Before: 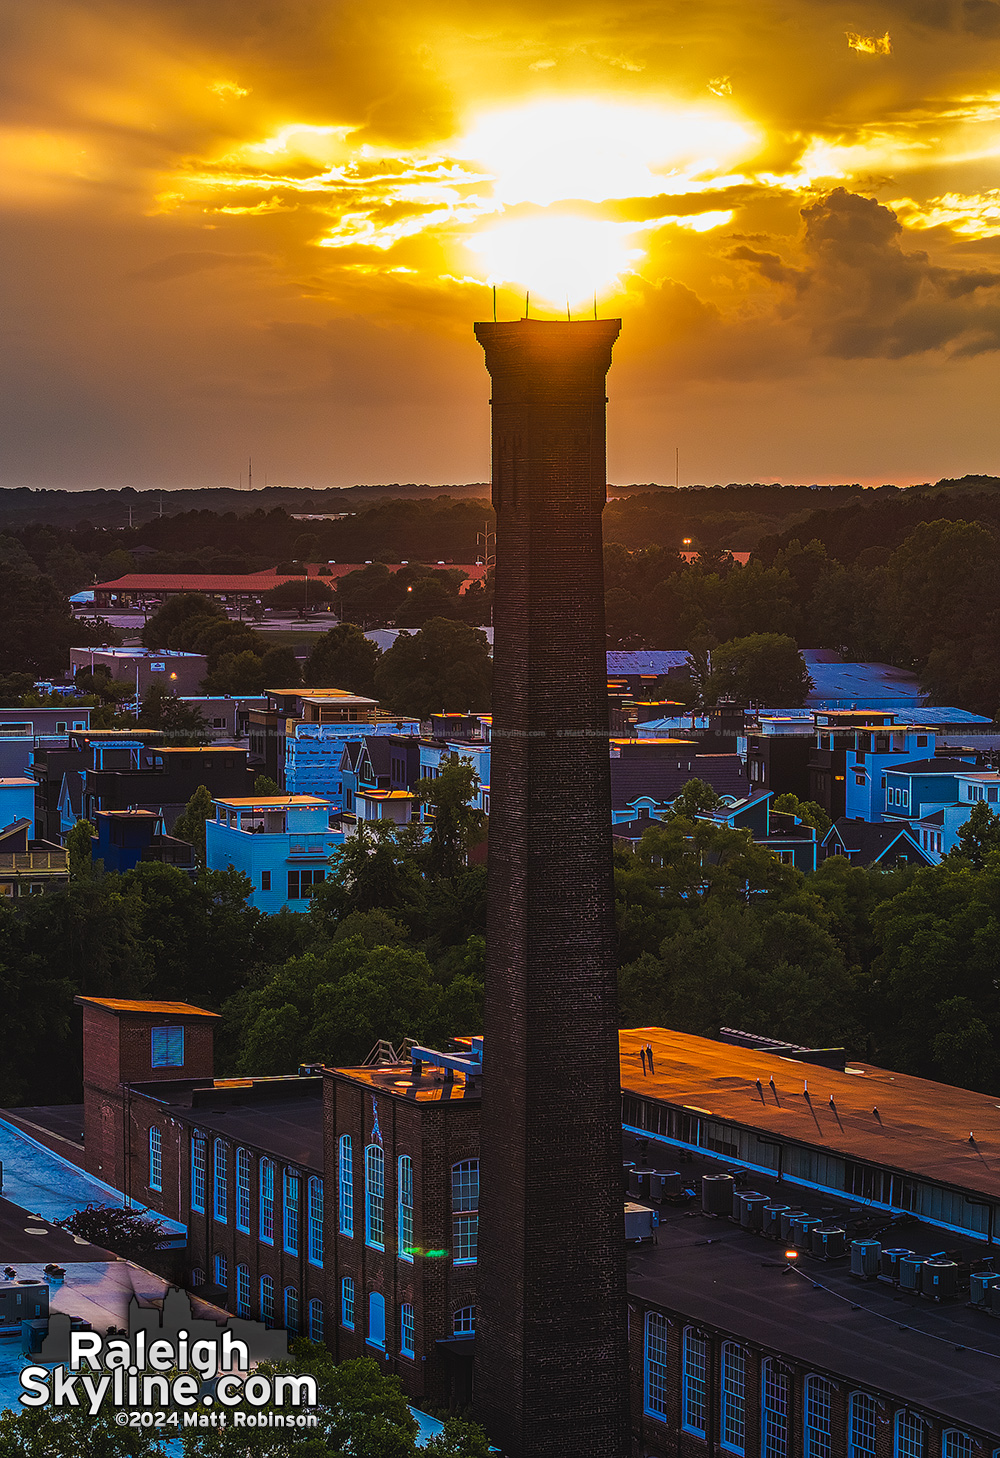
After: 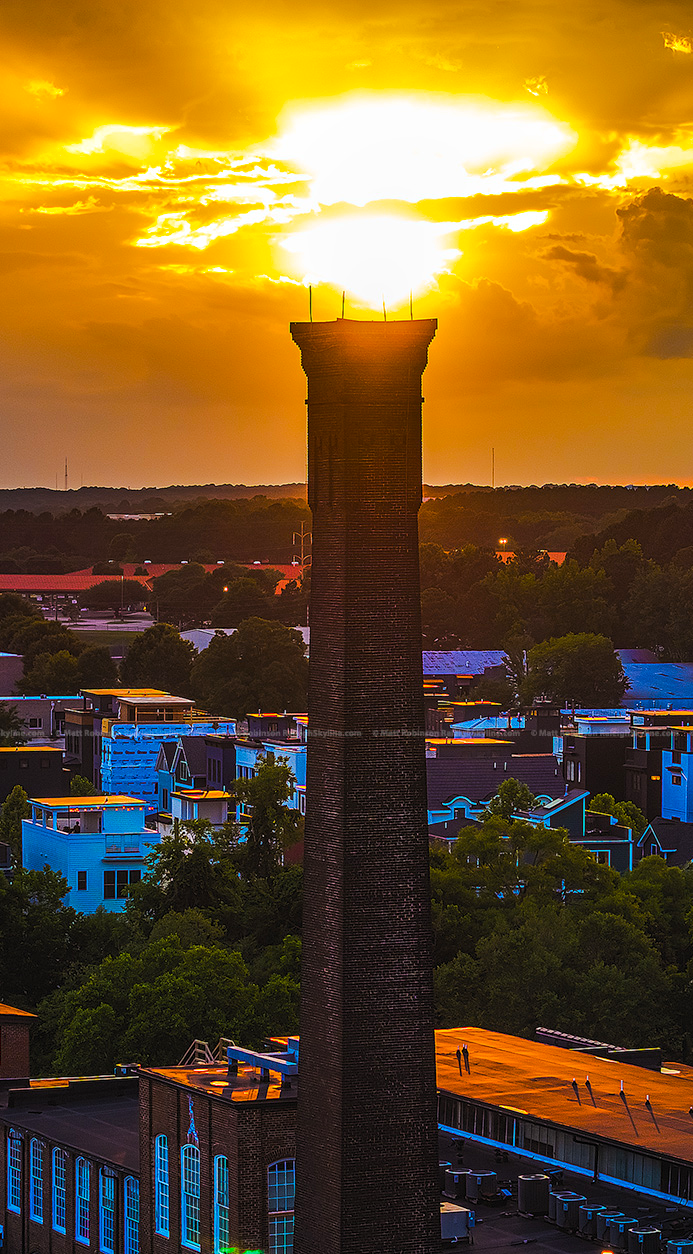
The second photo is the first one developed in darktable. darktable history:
color balance rgb: perceptual saturation grading › global saturation 25%, perceptual brilliance grading › mid-tones 10%, perceptual brilliance grading › shadows 15%, global vibrance 20%
levels: levels [0.031, 0.5, 0.969]
crop: left 18.479%, right 12.2%, bottom 13.971%
